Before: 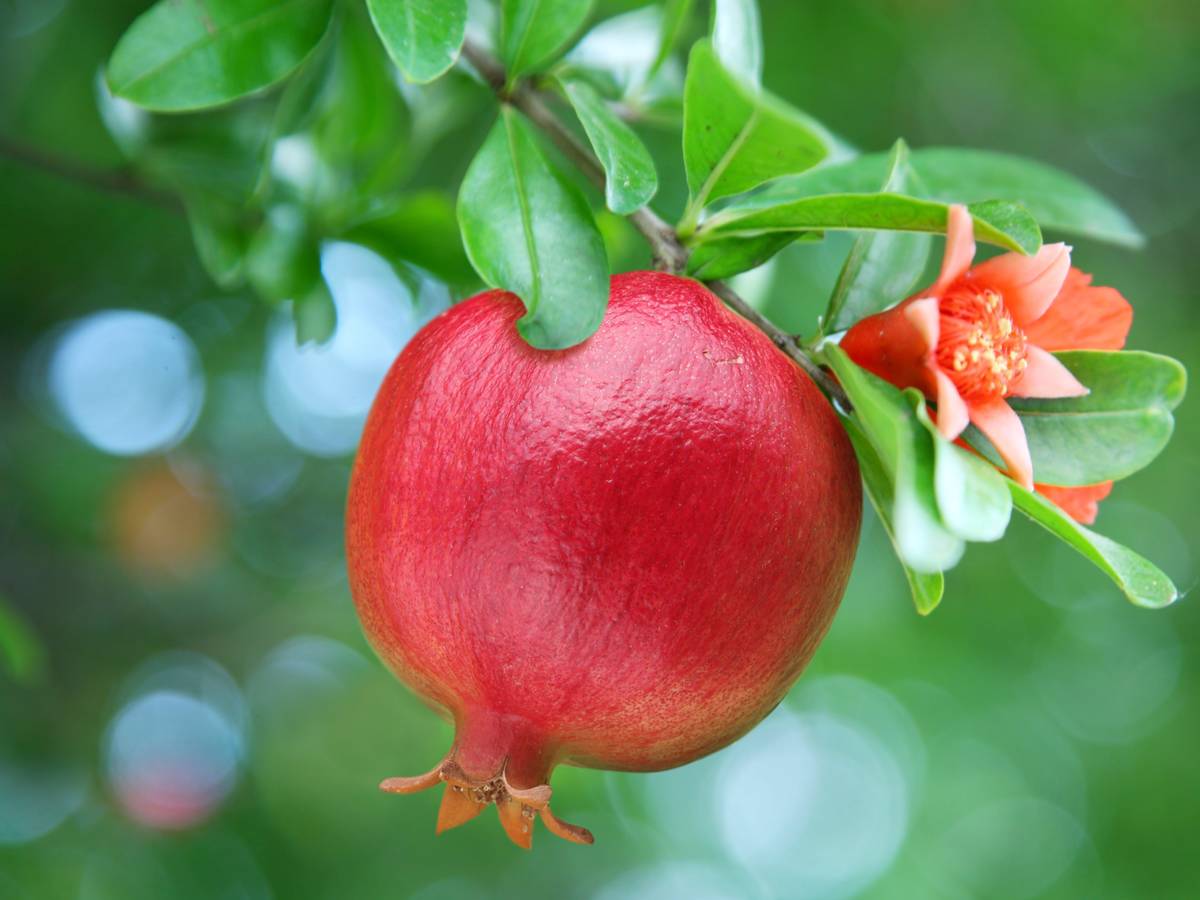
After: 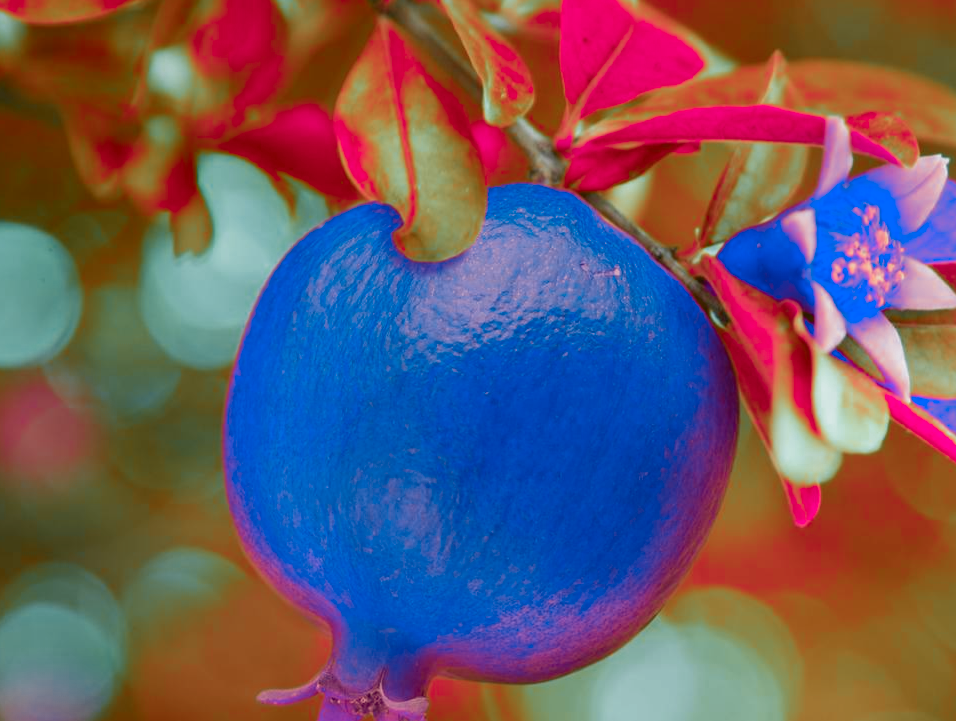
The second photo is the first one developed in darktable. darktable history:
exposure: exposure -0.177 EV, compensate exposure bias true, compensate highlight preservation false
crop and rotate: left 10.289%, top 9.889%, right 10.042%, bottom 9.998%
color zones: curves: ch0 [(0.826, 0.353)]; ch1 [(0.242, 0.647) (0.889, 0.342)]; ch2 [(0.246, 0.089) (0.969, 0.068)]
